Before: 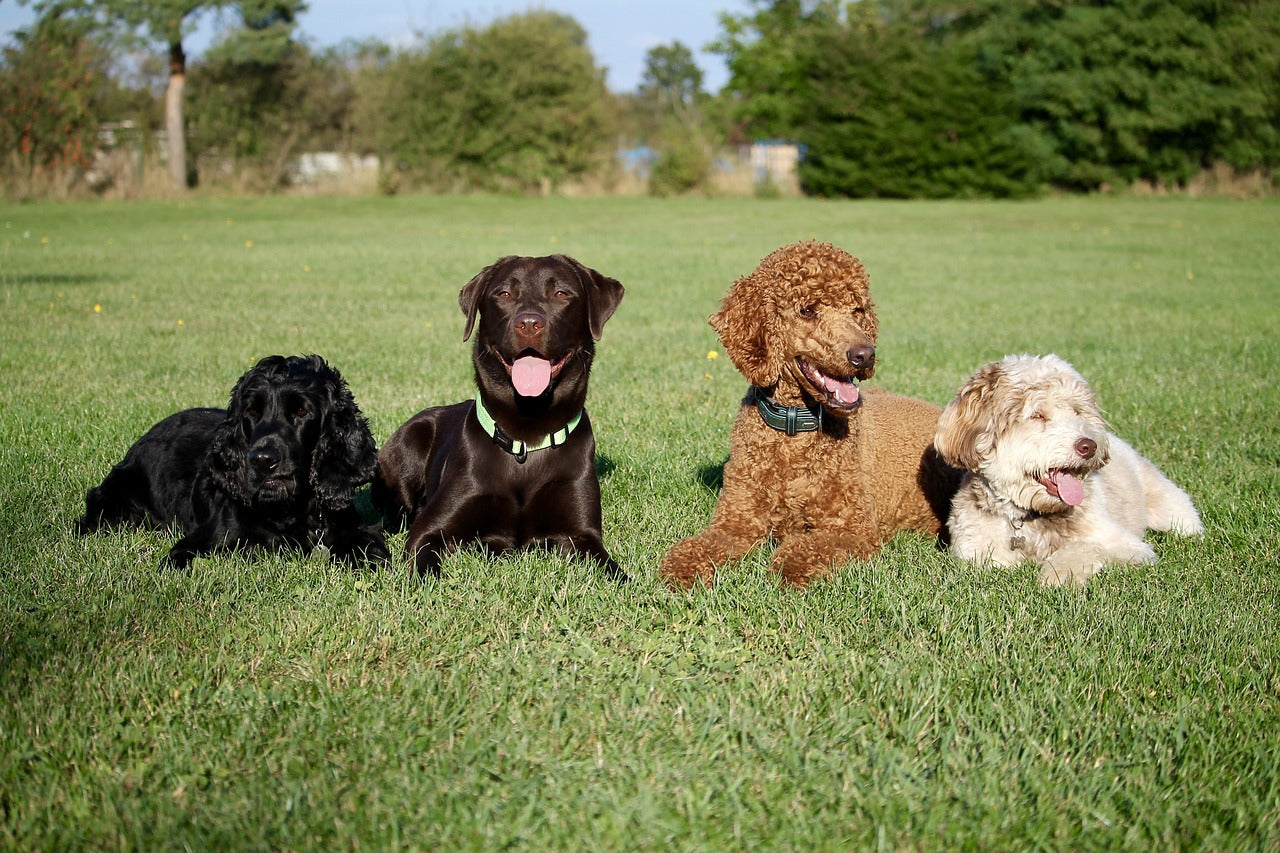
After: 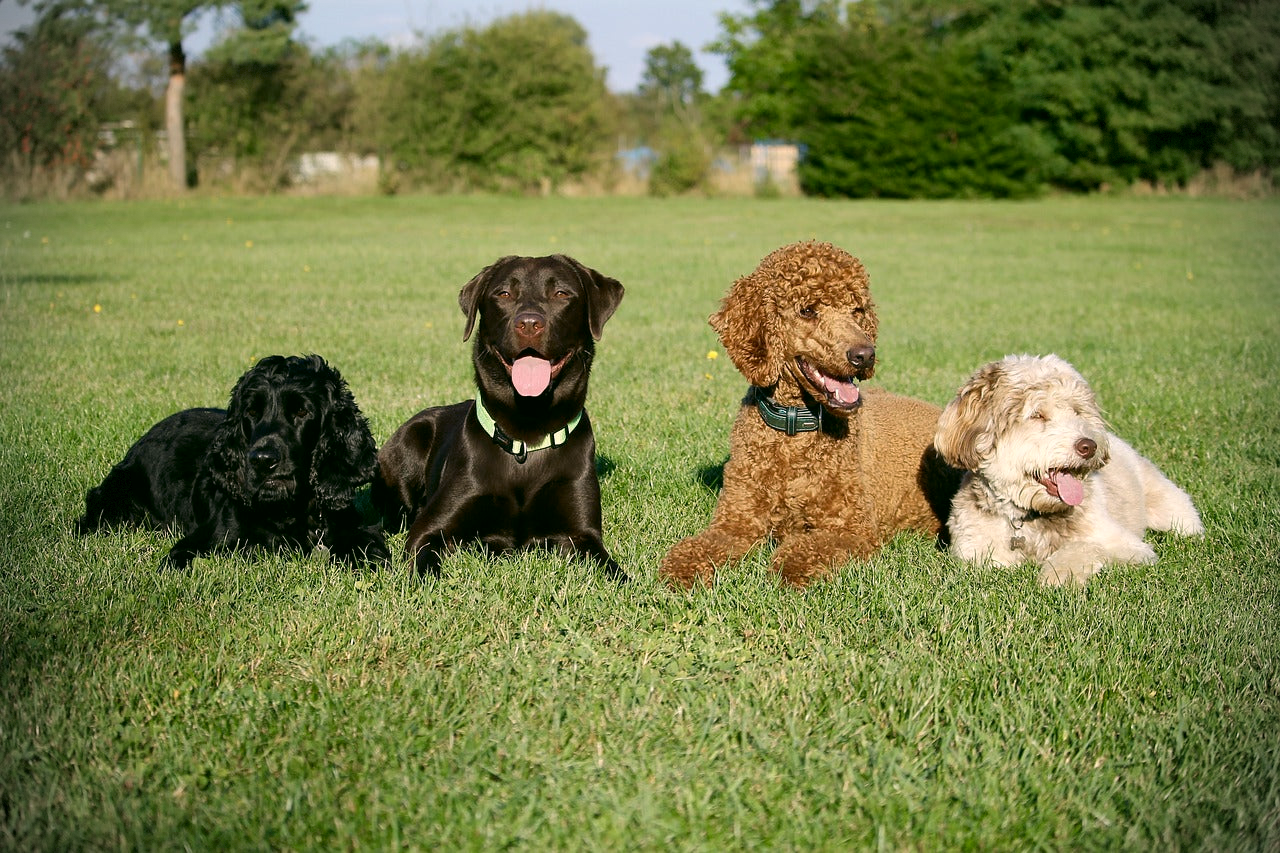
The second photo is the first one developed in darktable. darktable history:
color correction: highlights a* 4.08, highlights b* 4.99, shadows a* -7.52, shadows b* 5.06
vignetting: dithering 8-bit output
